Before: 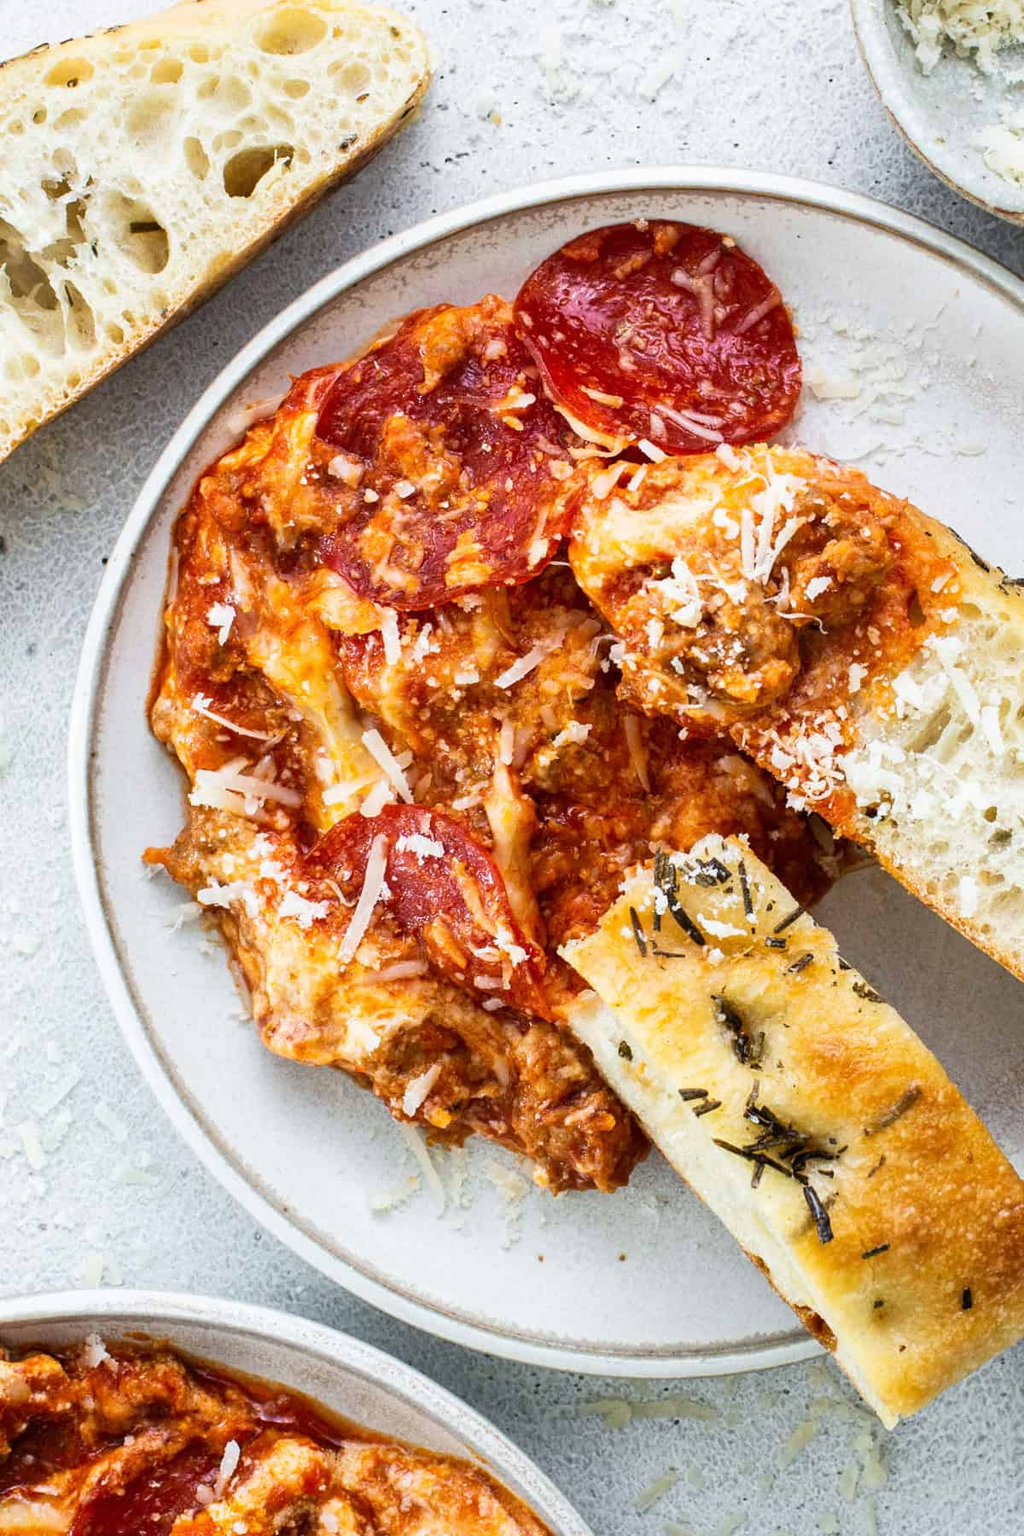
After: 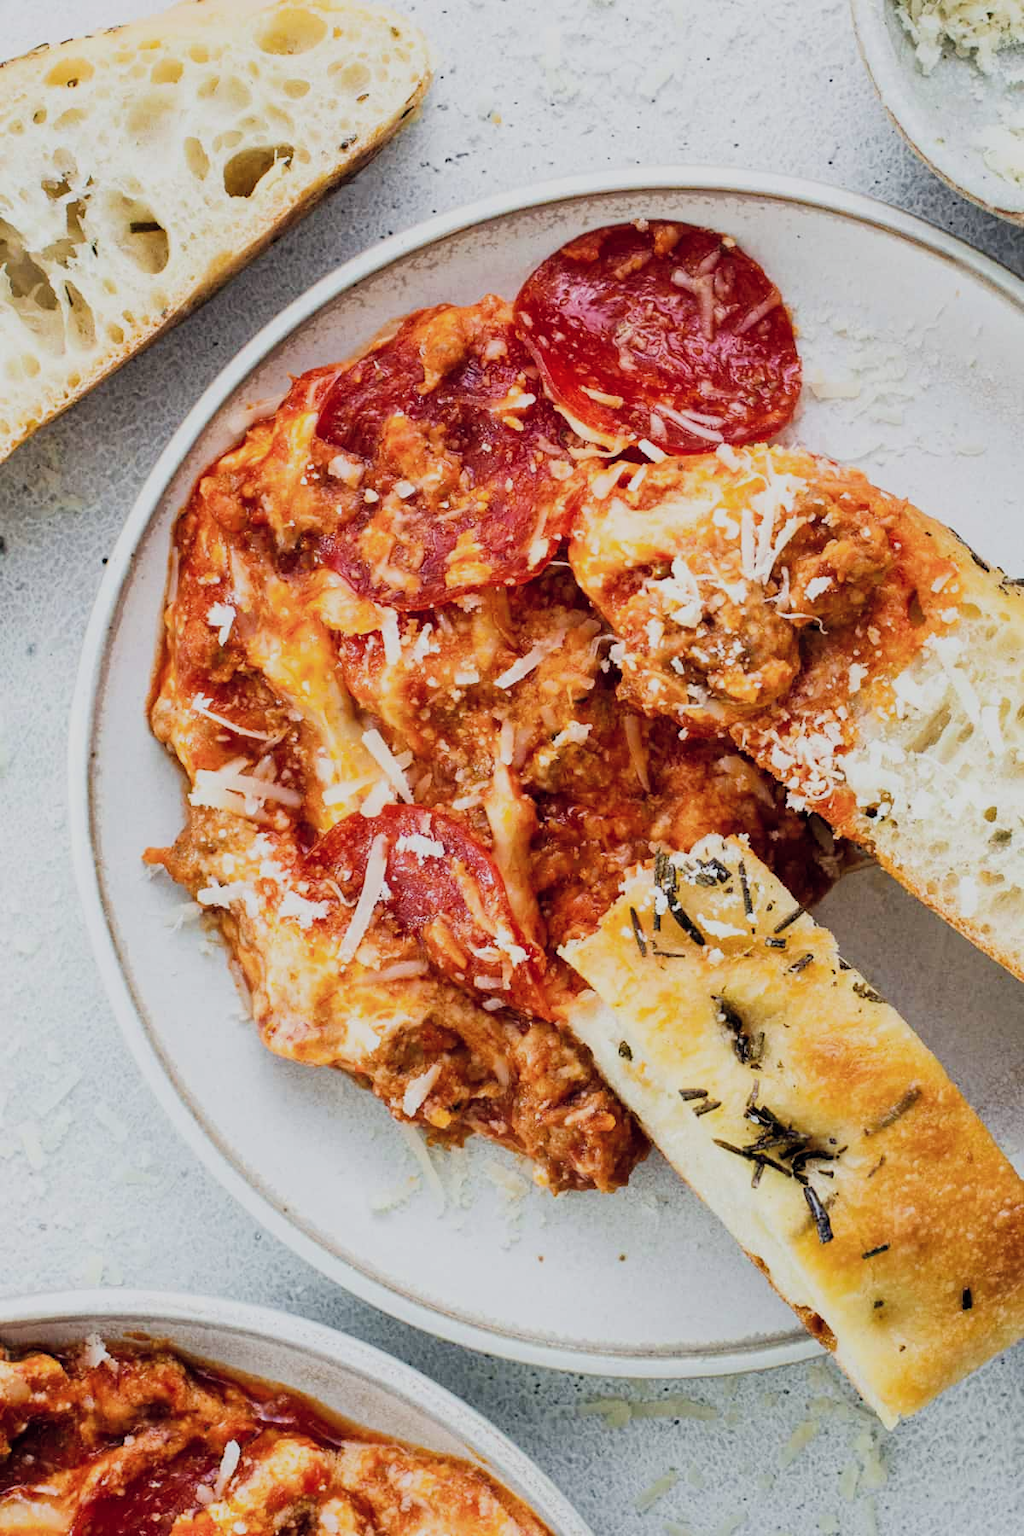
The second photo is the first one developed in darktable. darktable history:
color balance rgb: global offset › chroma 0.052%, global offset › hue 253.12°, perceptual saturation grading › global saturation 0.55%, perceptual brilliance grading › global brilliance 3.307%
filmic rgb: black relative exposure -7.65 EV, white relative exposure 4.56 EV, hardness 3.61
